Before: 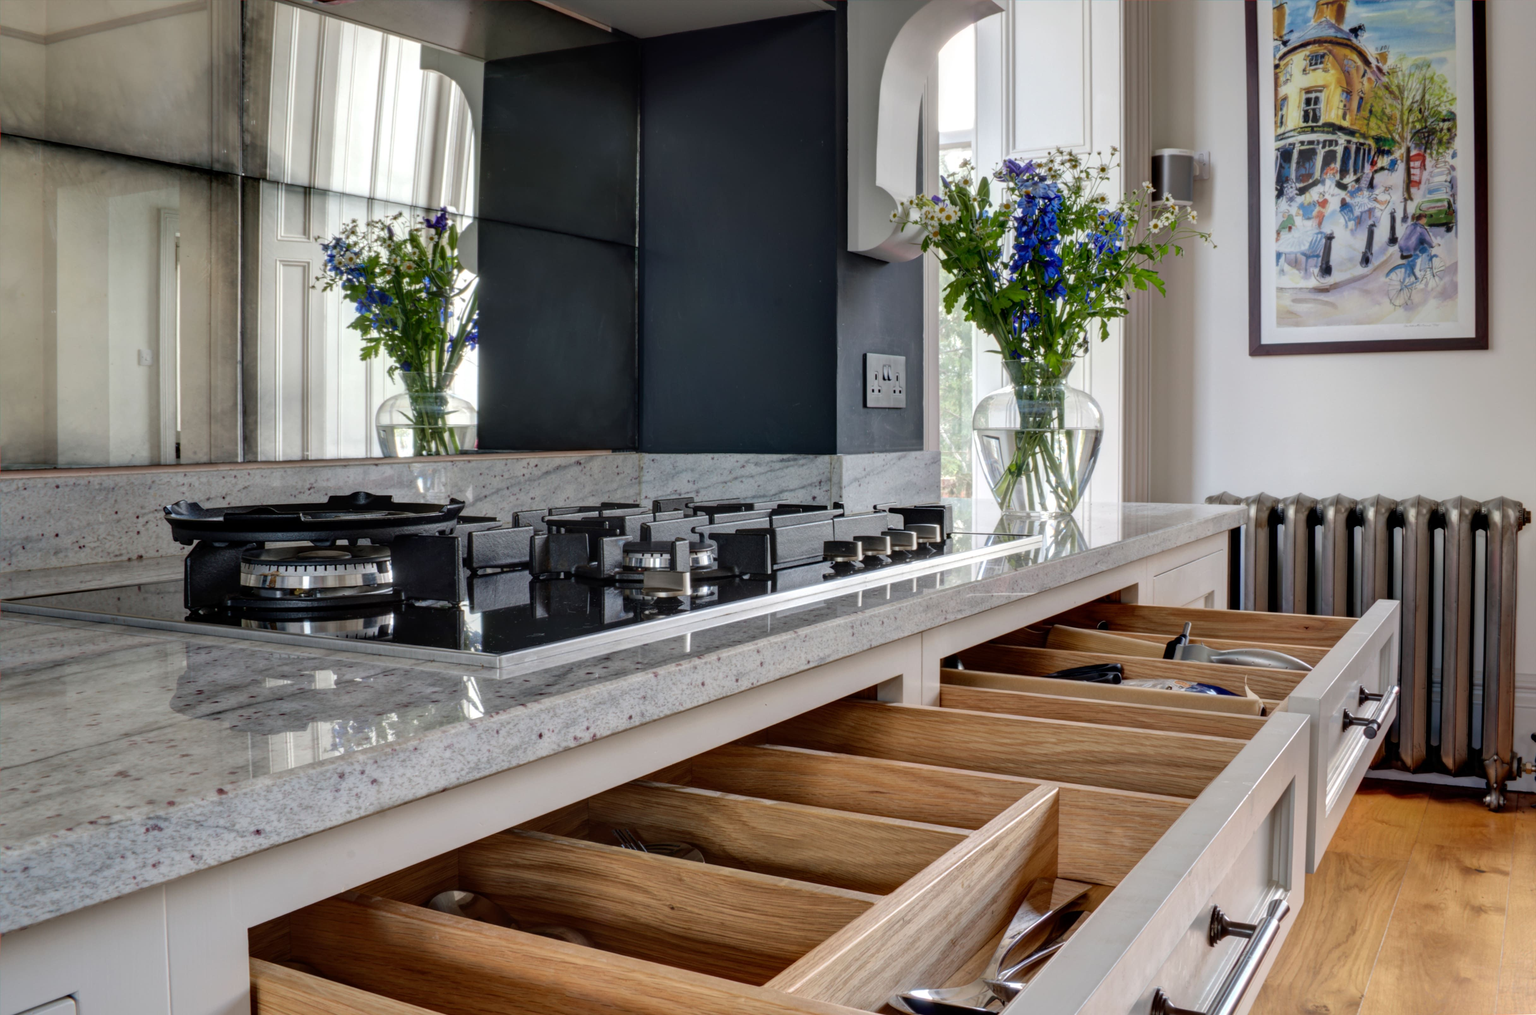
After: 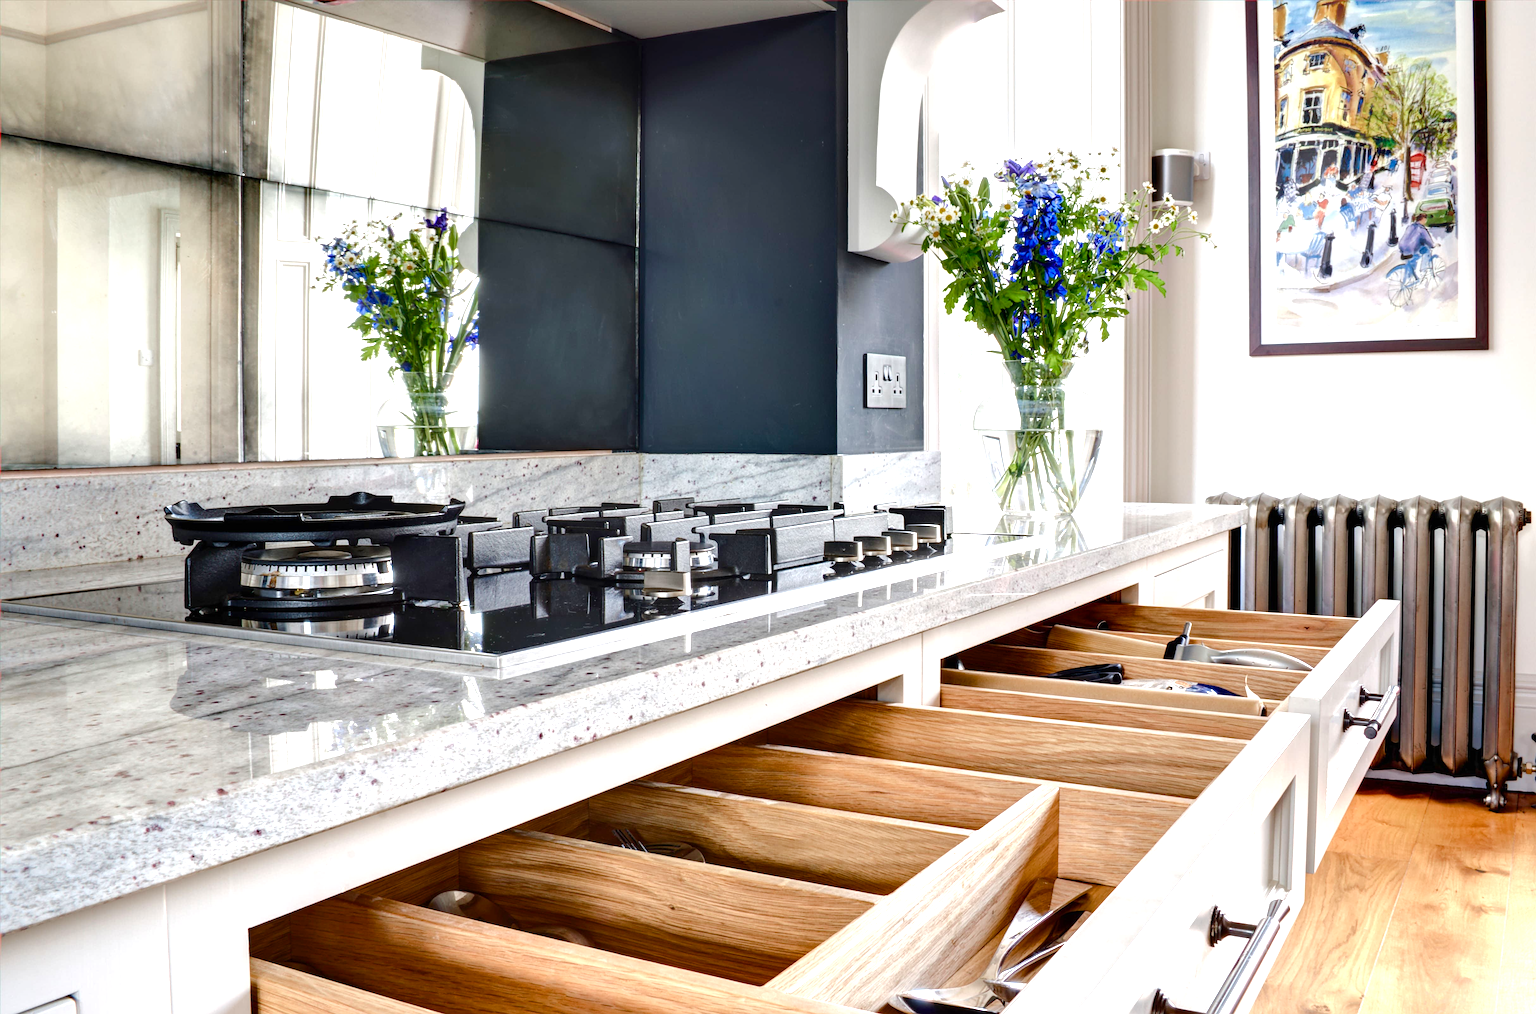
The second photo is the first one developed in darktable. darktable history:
color balance rgb: power › hue 62.49°, perceptual saturation grading › global saturation 20%, perceptual saturation grading › highlights -50.239%, perceptual saturation grading › shadows 30.108%, perceptual brilliance grading › highlights 6.318%, perceptual brilliance grading › mid-tones 16.784%, perceptual brilliance grading › shadows -5.507%
tone equalizer: edges refinement/feathering 500, mask exposure compensation -1.57 EV, preserve details no
exposure: black level correction 0, exposure 1.102 EV, compensate highlight preservation false
sharpen: on, module defaults
